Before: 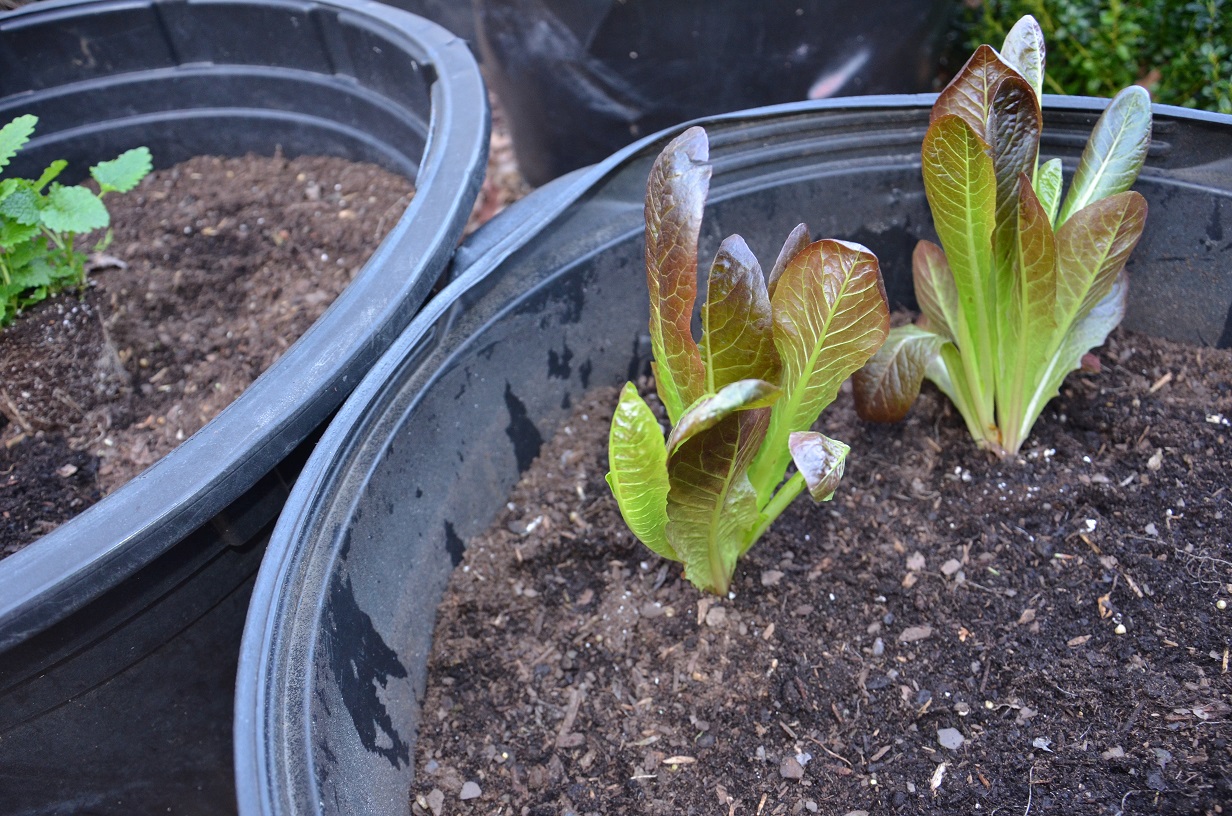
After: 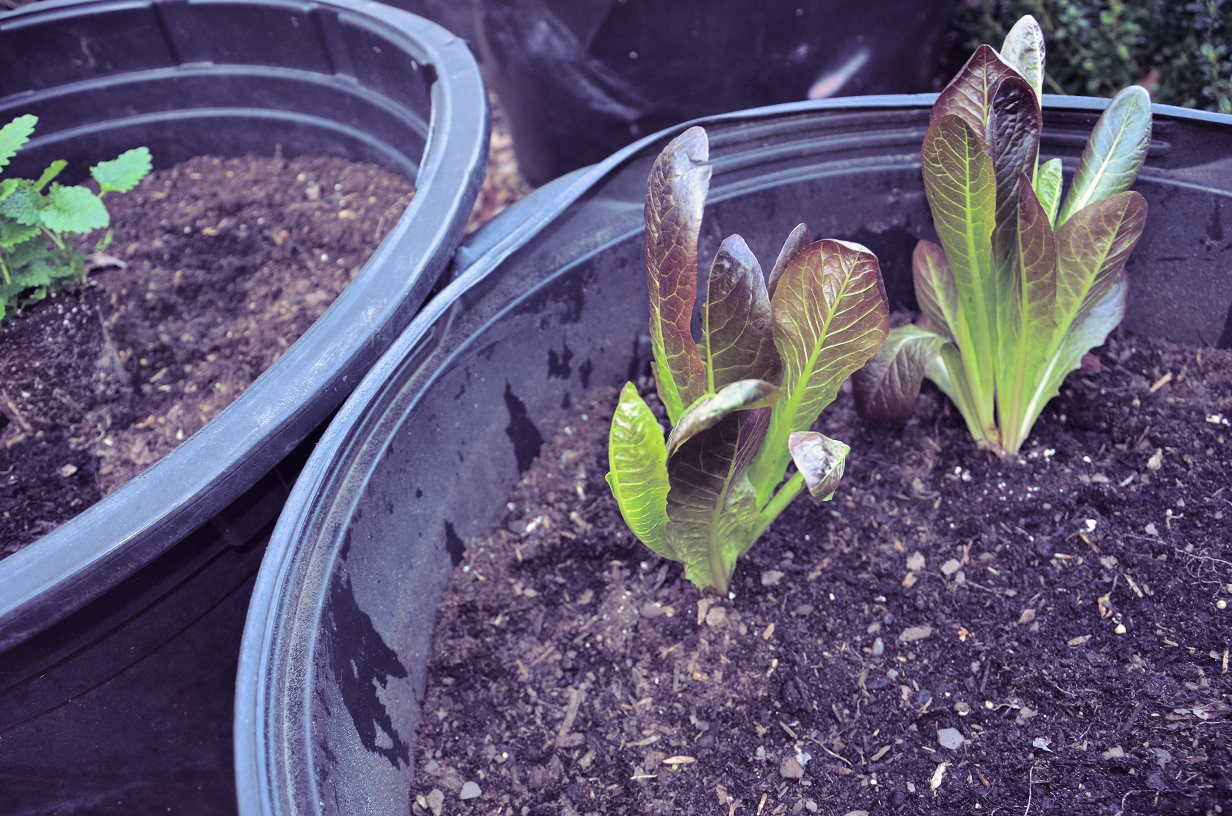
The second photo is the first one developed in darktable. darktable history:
base curve: curves: ch0 [(0, 0) (0.472, 0.508) (1, 1)]
split-toning: shadows › hue 255.6°, shadows › saturation 0.66, highlights › hue 43.2°, highlights › saturation 0.68, balance -50.1
